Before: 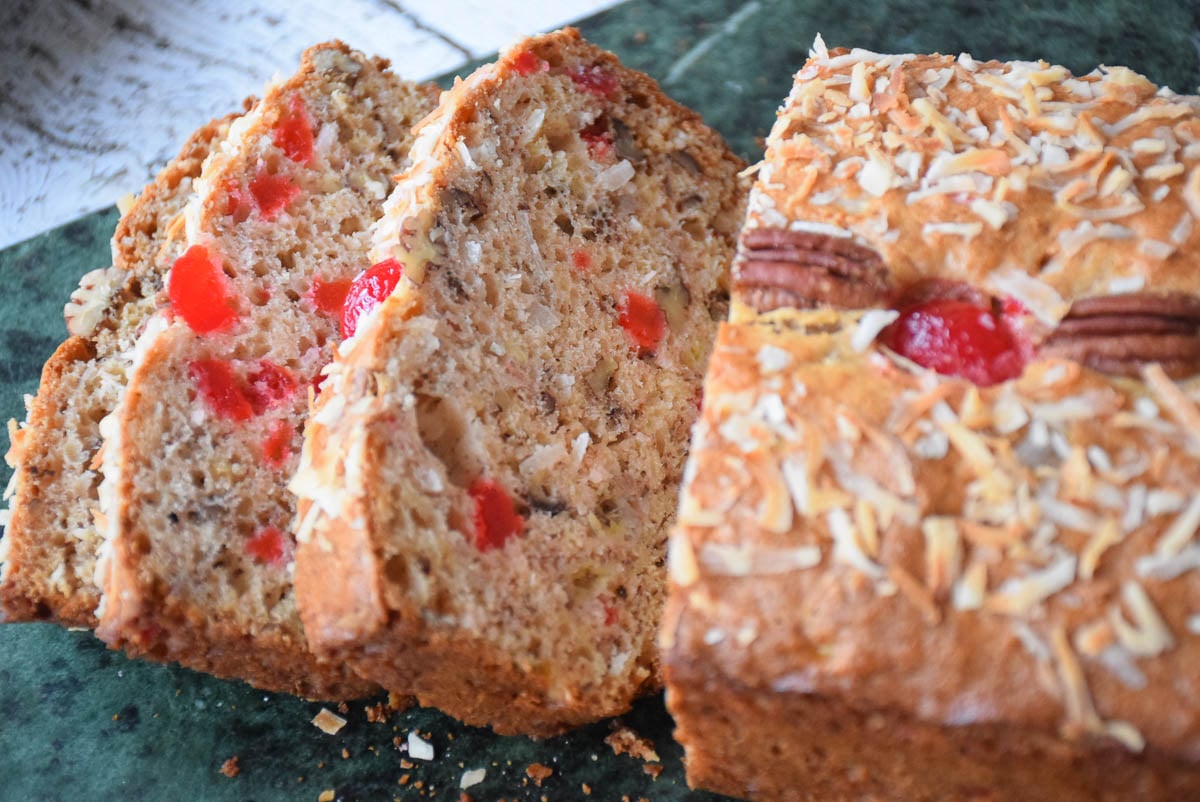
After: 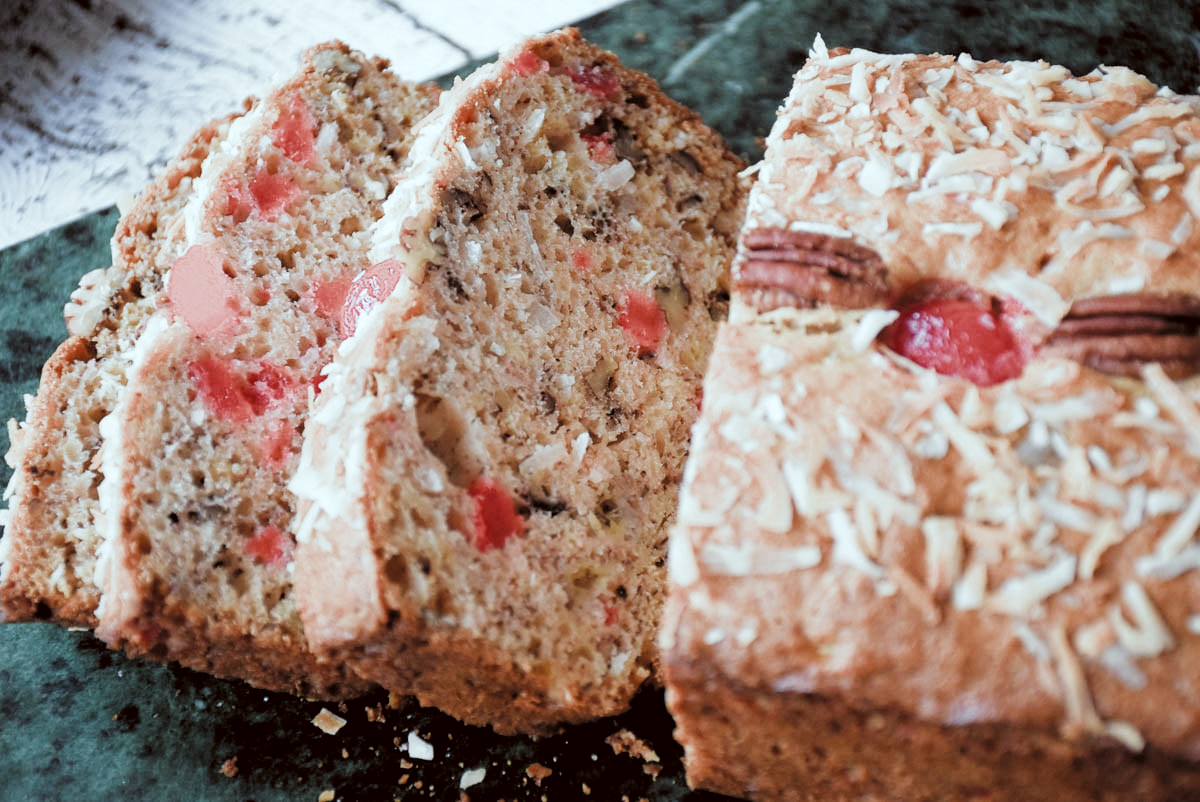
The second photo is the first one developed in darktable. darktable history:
tone equalizer: on, module defaults
color correction: highlights a* -5.05, highlights b* -3.67, shadows a* 4.17, shadows b* 4.3
filmic rgb: black relative exposure -3.66 EV, white relative exposure 2.44 EV, hardness 3.3, color science v4 (2020), contrast in shadows soft, contrast in highlights soft
